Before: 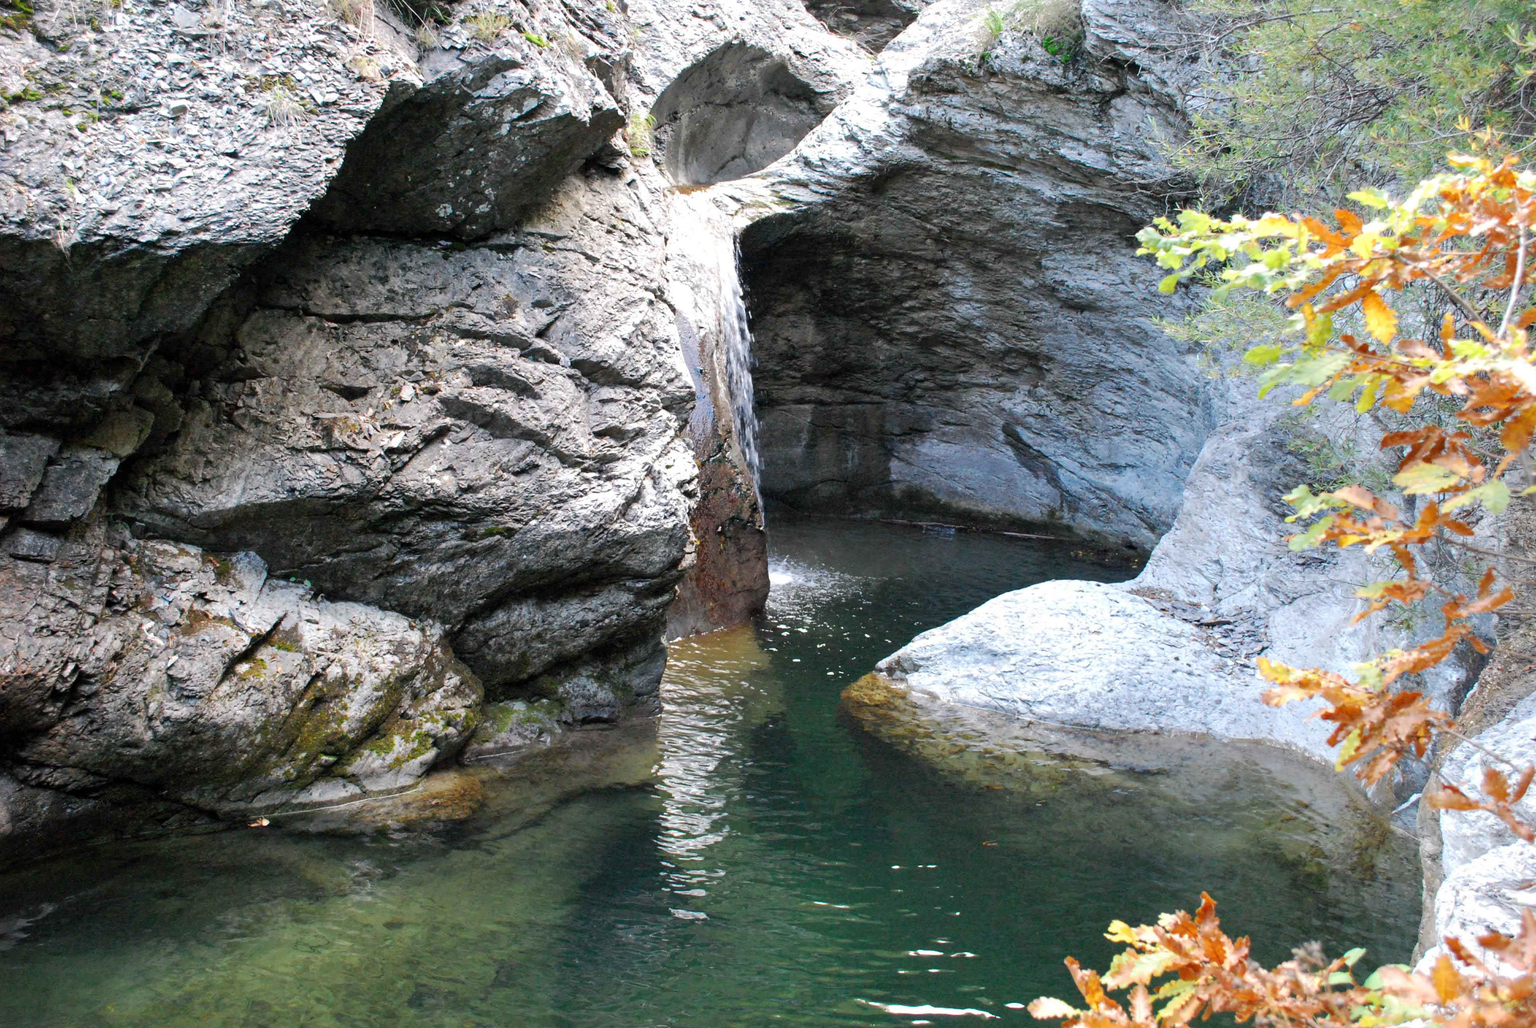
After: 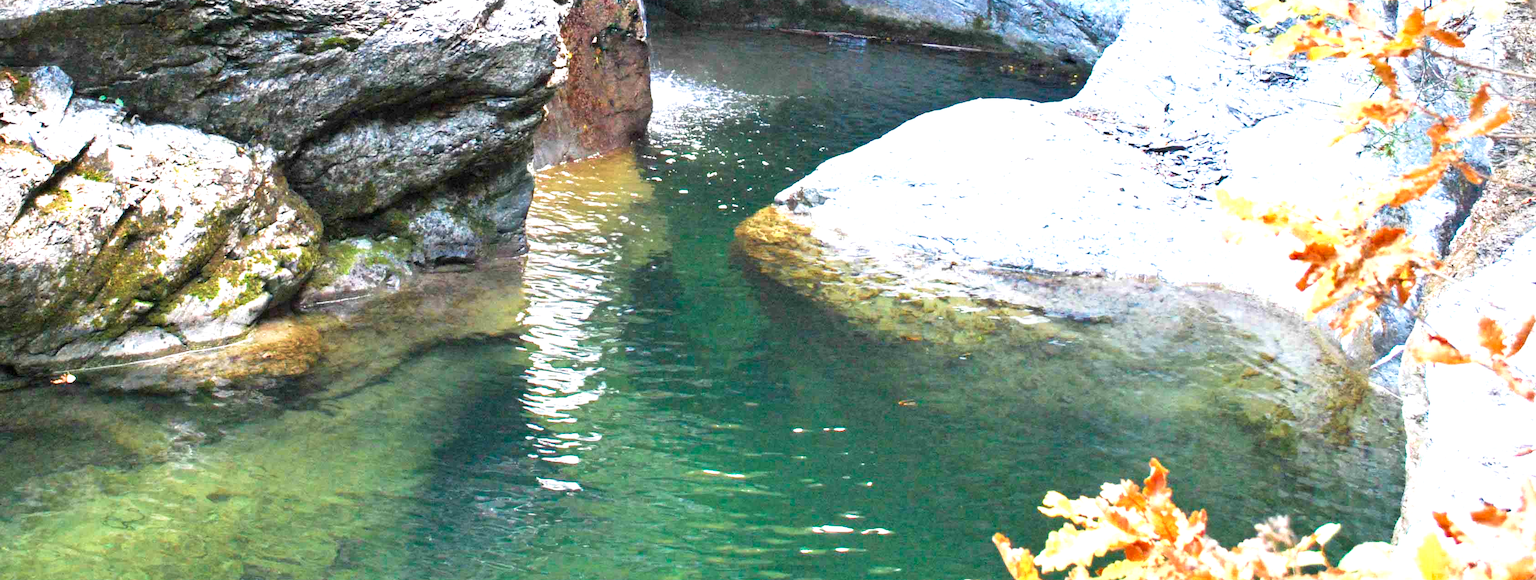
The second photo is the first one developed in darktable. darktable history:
exposure: black level correction 0, exposure 1.379 EV, compensate exposure bias true, compensate highlight preservation false
shadows and highlights: shadows 37.27, highlights -28.18, soften with gaussian
local contrast: mode bilateral grid, contrast 15, coarseness 36, detail 105%, midtone range 0.2
crop and rotate: left 13.306%, top 48.129%, bottom 2.928%
velvia: strength 39.63%
